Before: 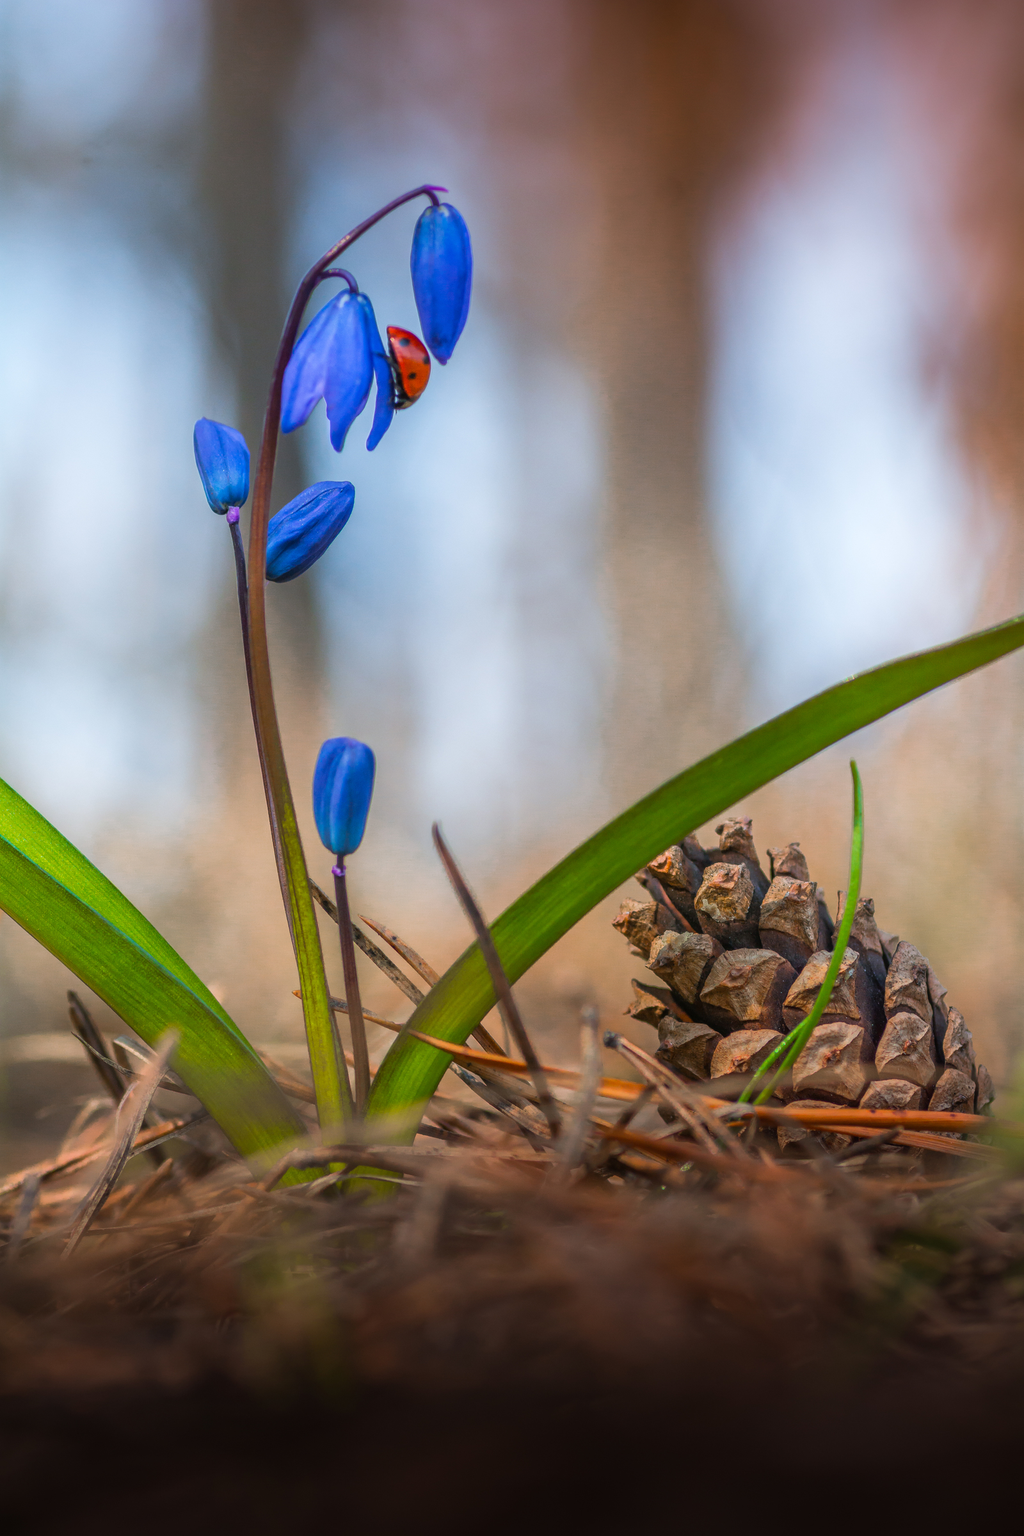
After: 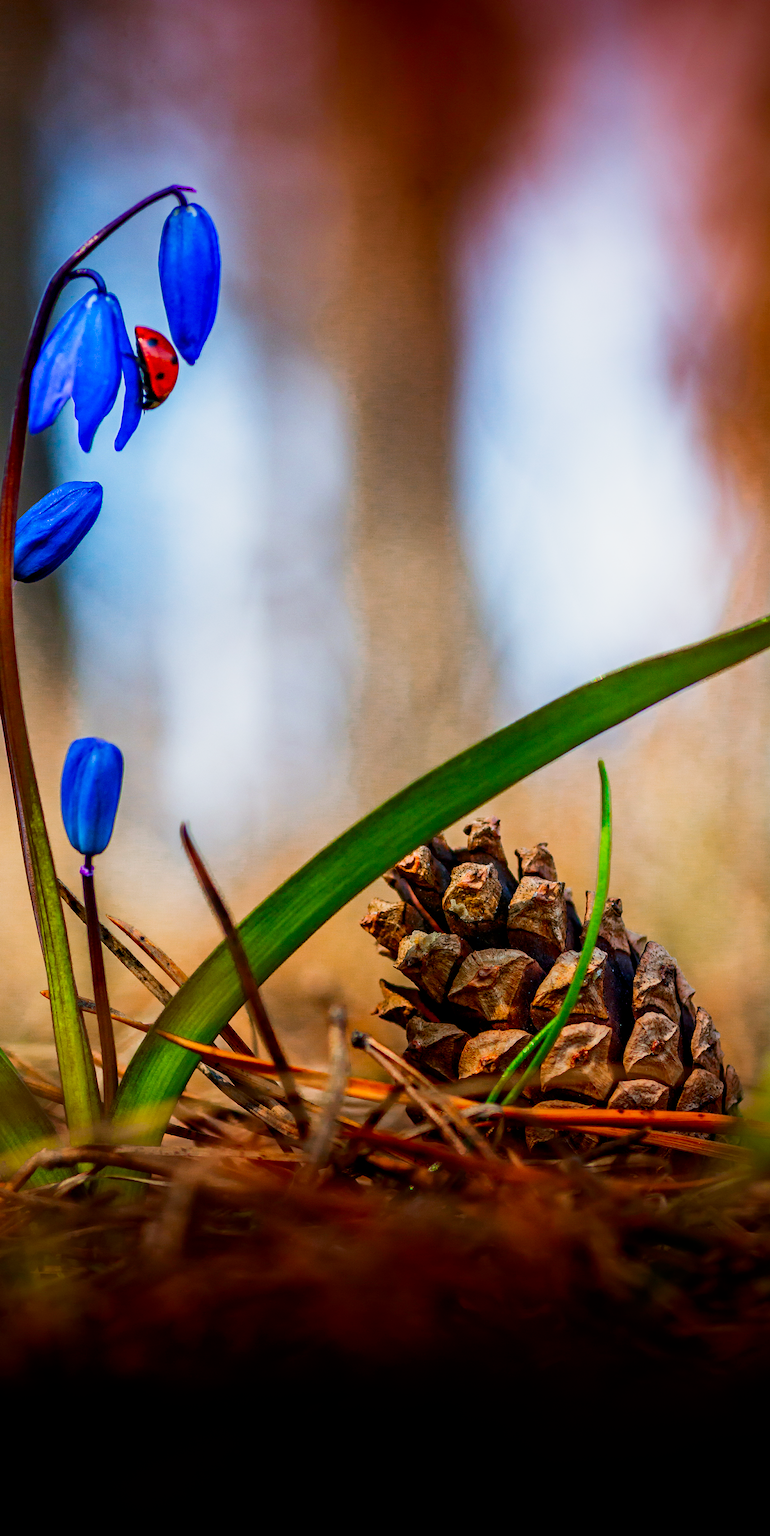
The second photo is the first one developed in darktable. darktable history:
crop and rotate: left 24.716%
filmic rgb: middle gray luminance 10%, black relative exposure -8.59 EV, white relative exposure 3.31 EV, target black luminance 0%, hardness 5.2, latitude 44.58%, contrast 1.308, highlights saturation mix 4.54%, shadows ↔ highlights balance 23.88%, add noise in highlights 0.001, preserve chrominance no, color science v4 (2020)
contrast brightness saturation: contrast 0.154, brightness -0.006, saturation 0.098
haze removal: strength 0.29, distance 0.256, adaptive false
